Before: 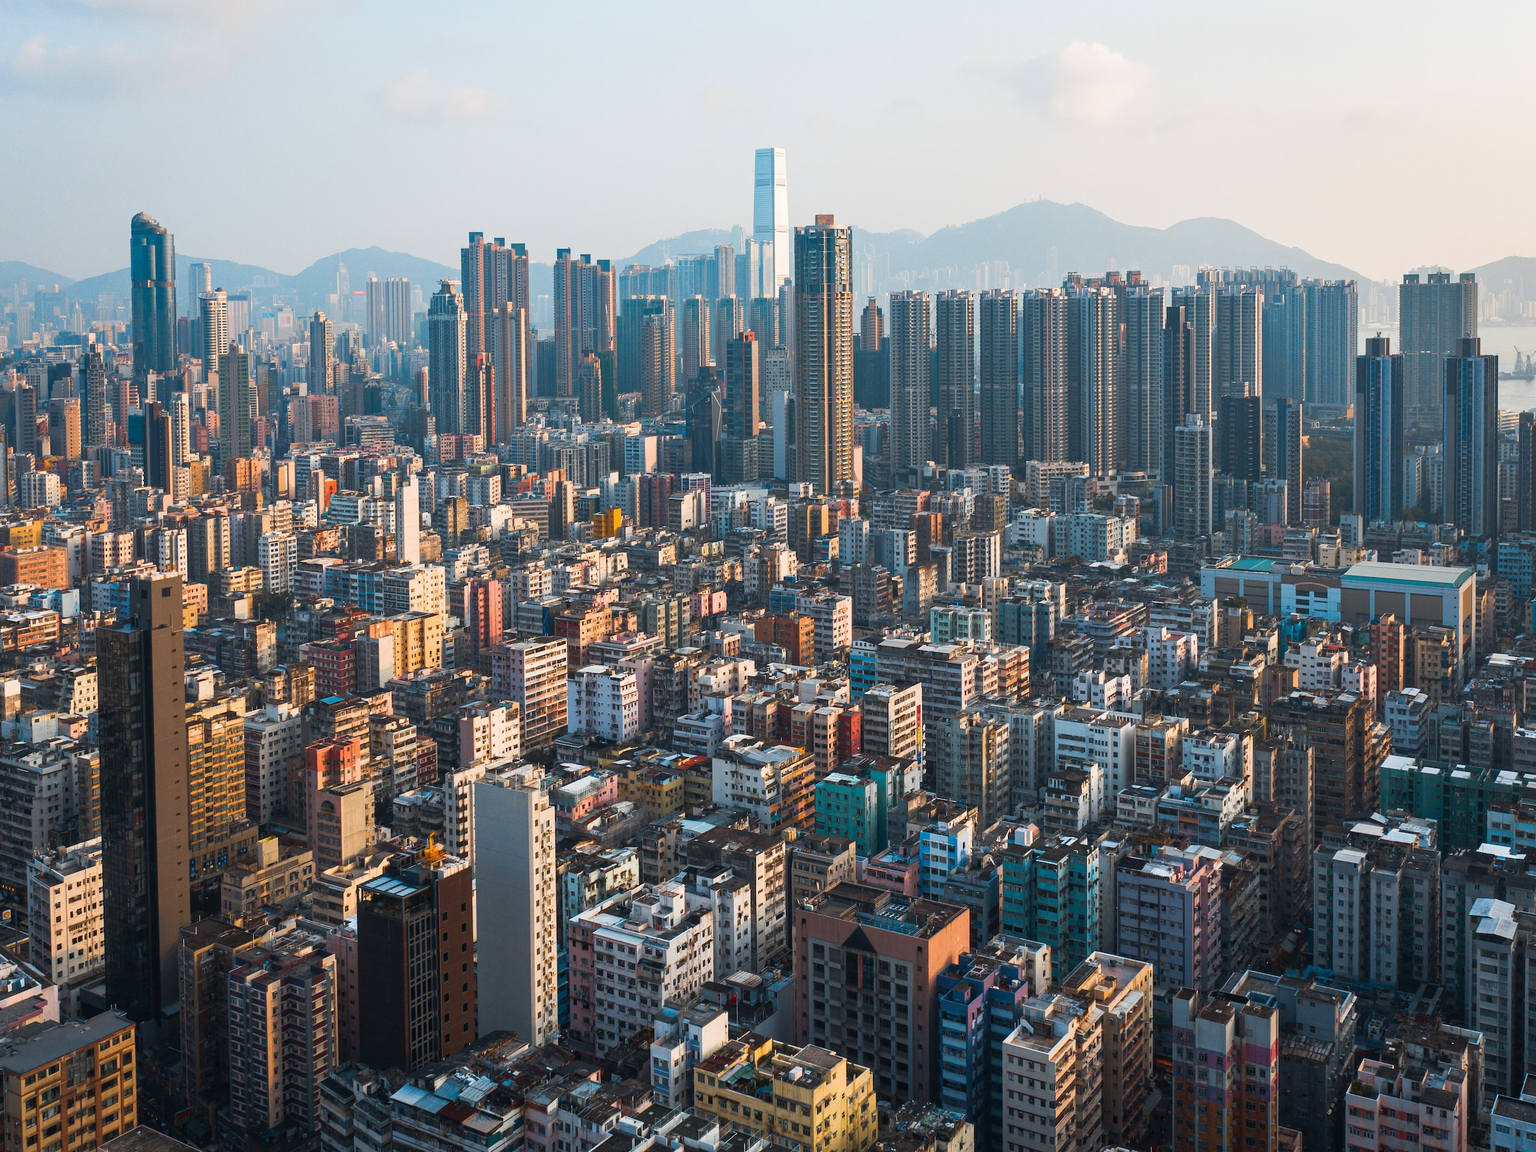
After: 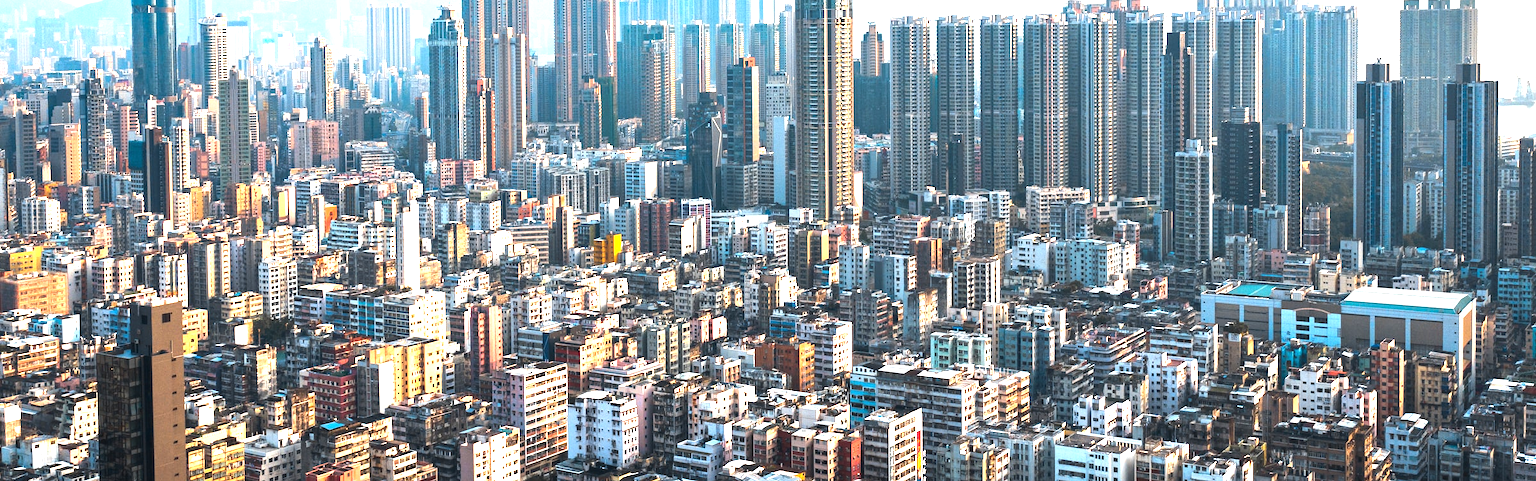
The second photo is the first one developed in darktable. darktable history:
tone equalizer: -8 EV -0.75 EV, -7 EV -0.7 EV, -6 EV -0.6 EV, -5 EV -0.4 EV, -3 EV 0.4 EV, -2 EV 0.6 EV, -1 EV 0.7 EV, +0 EV 0.75 EV, edges refinement/feathering 500, mask exposure compensation -1.57 EV, preserve details no
exposure: exposure 0.77 EV, compensate highlight preservation false
crop and rotate: top 23.84%, bottom 34.294%
